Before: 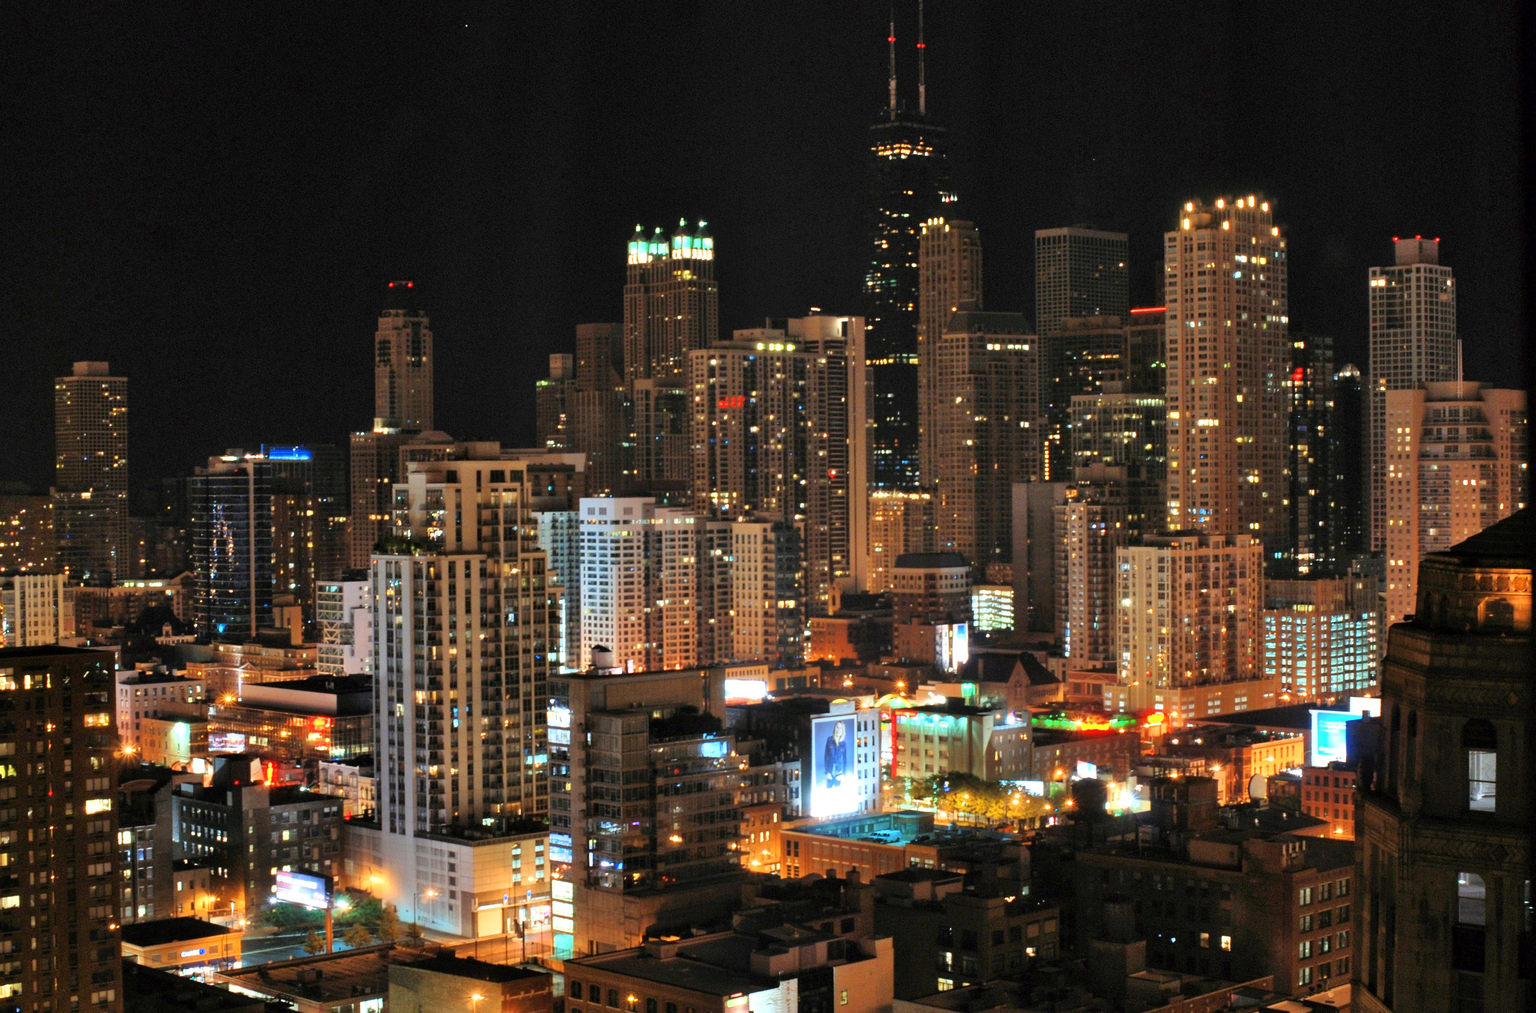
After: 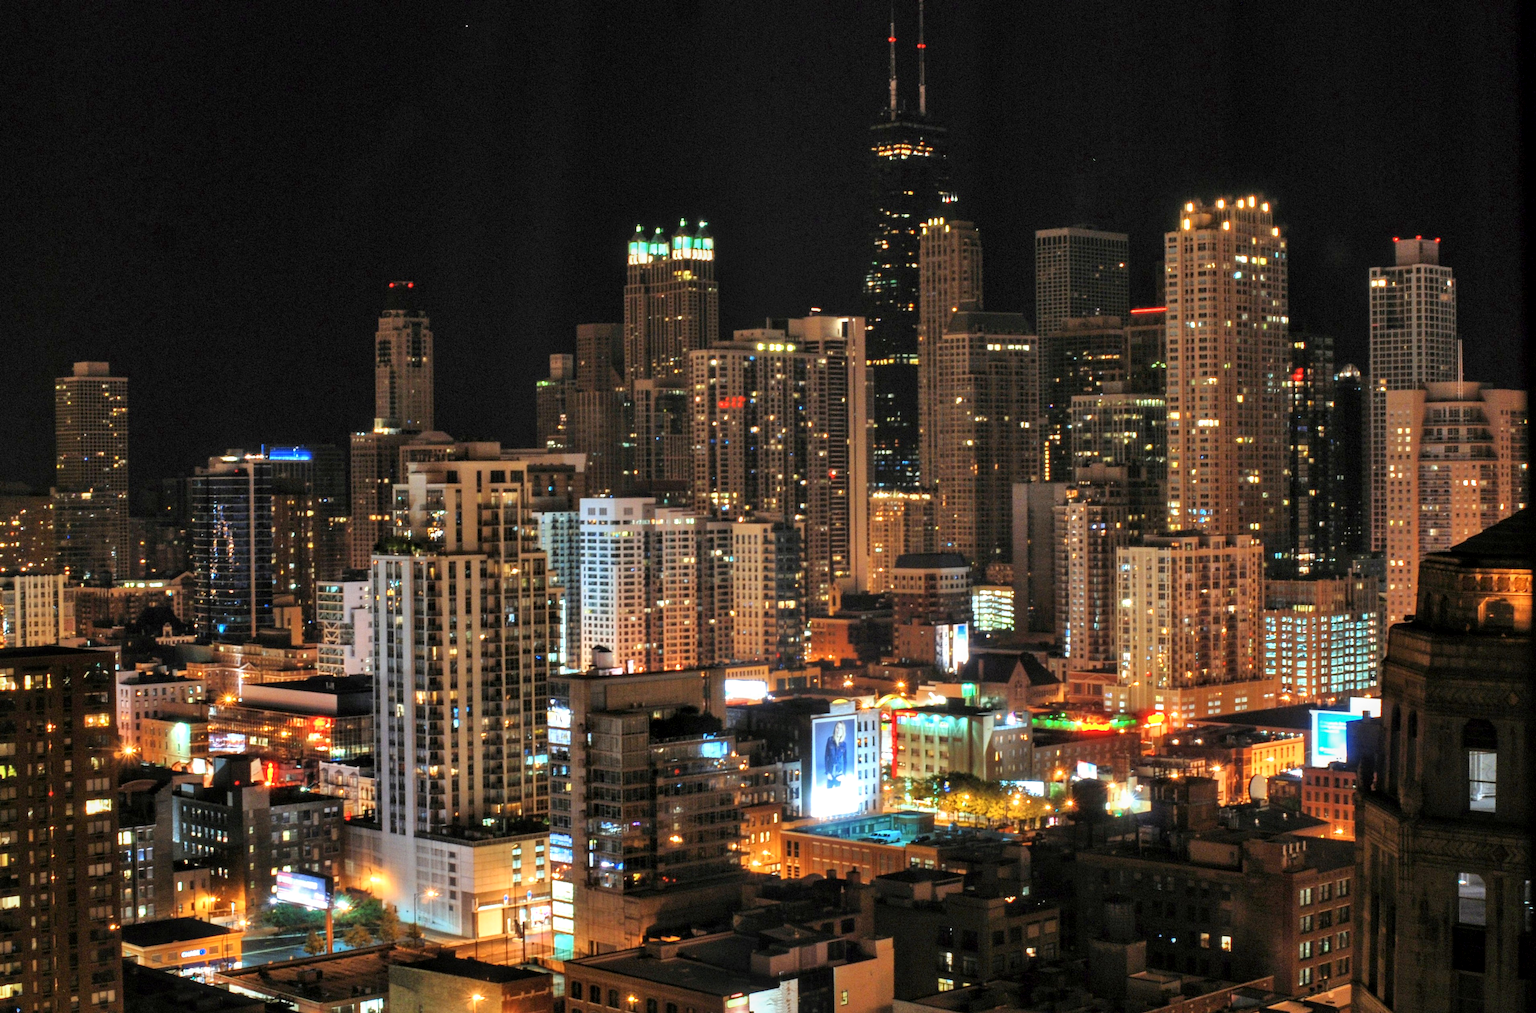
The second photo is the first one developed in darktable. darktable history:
tone equalizer: on, module defaults
color balance rgb: perceptual saturation grading › global saturation -0.038%, global vibrance 0.41%
levels: levels [0, 0.492, 0.984]
local contrast: on, module defaults
